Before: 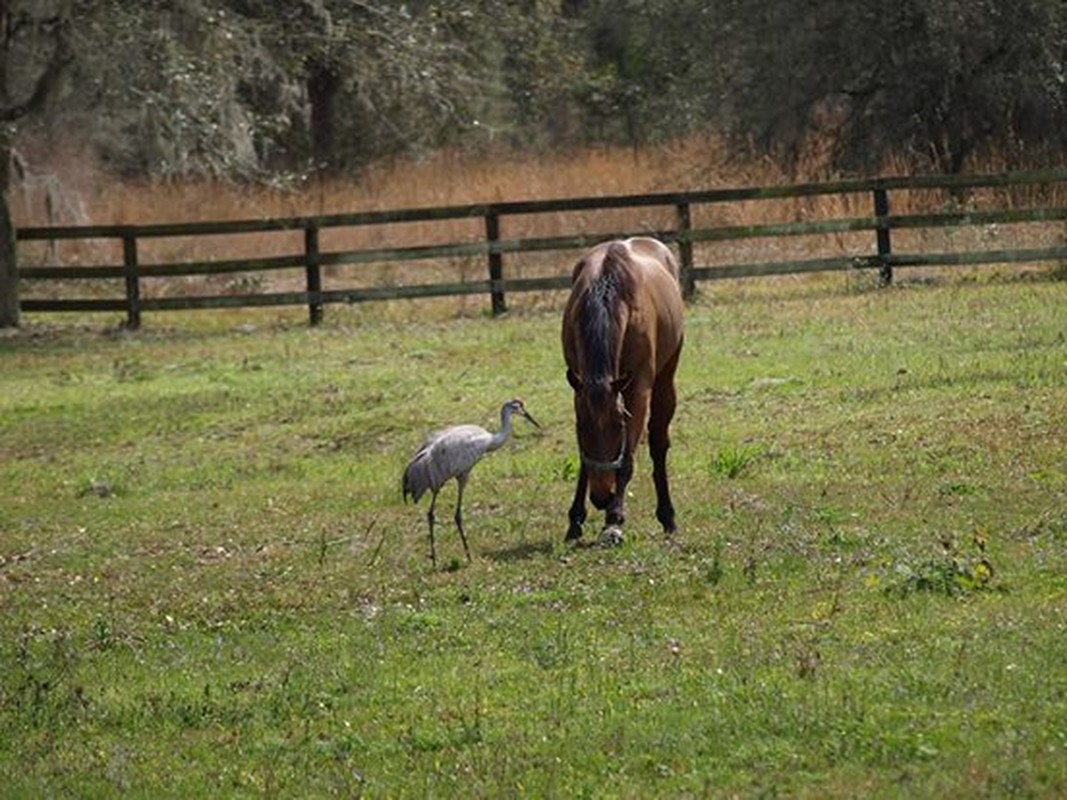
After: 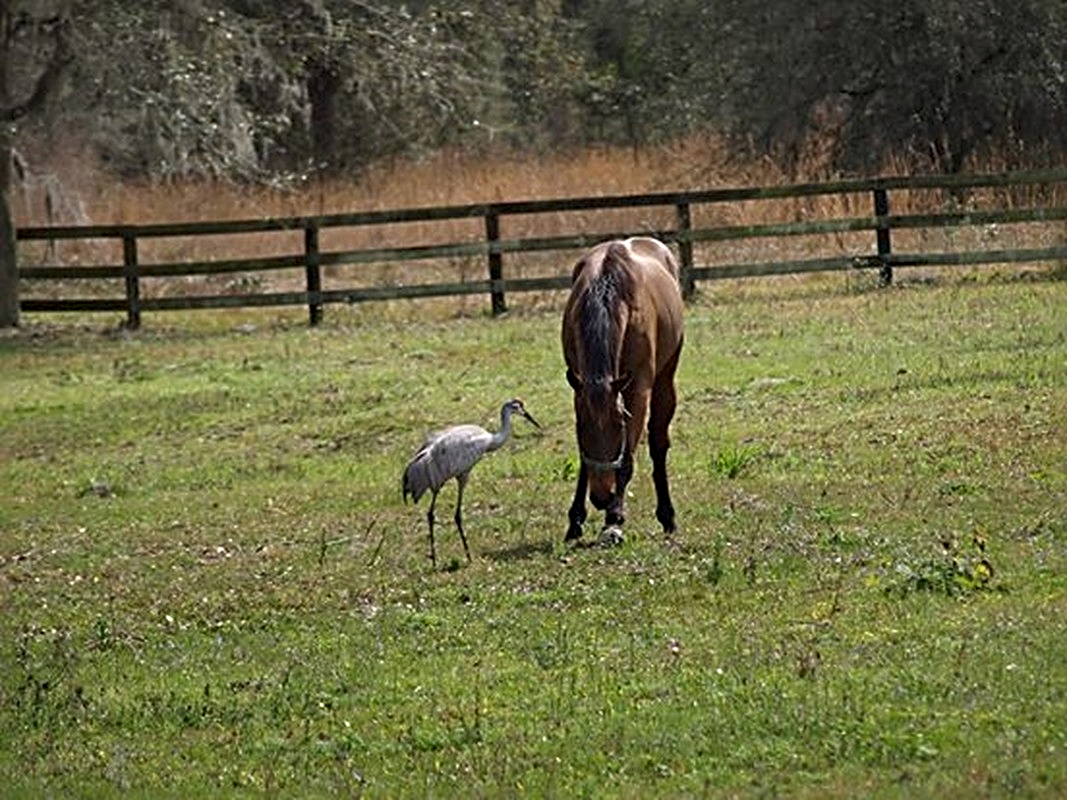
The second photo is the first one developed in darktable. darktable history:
sharpen: radius 4.88
